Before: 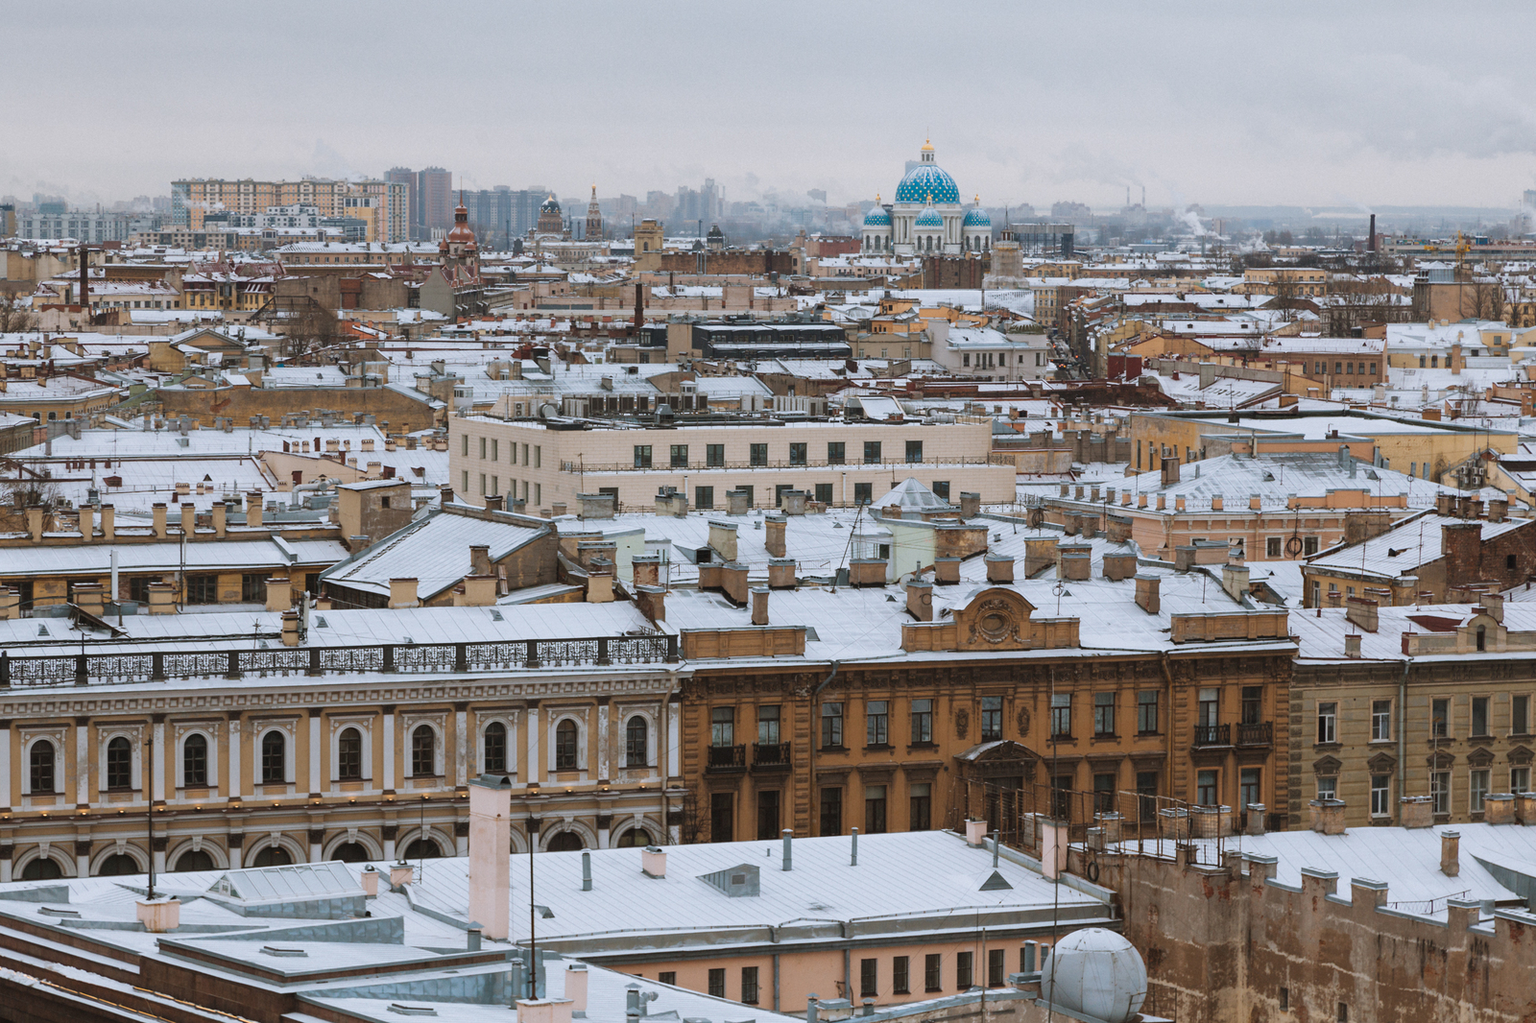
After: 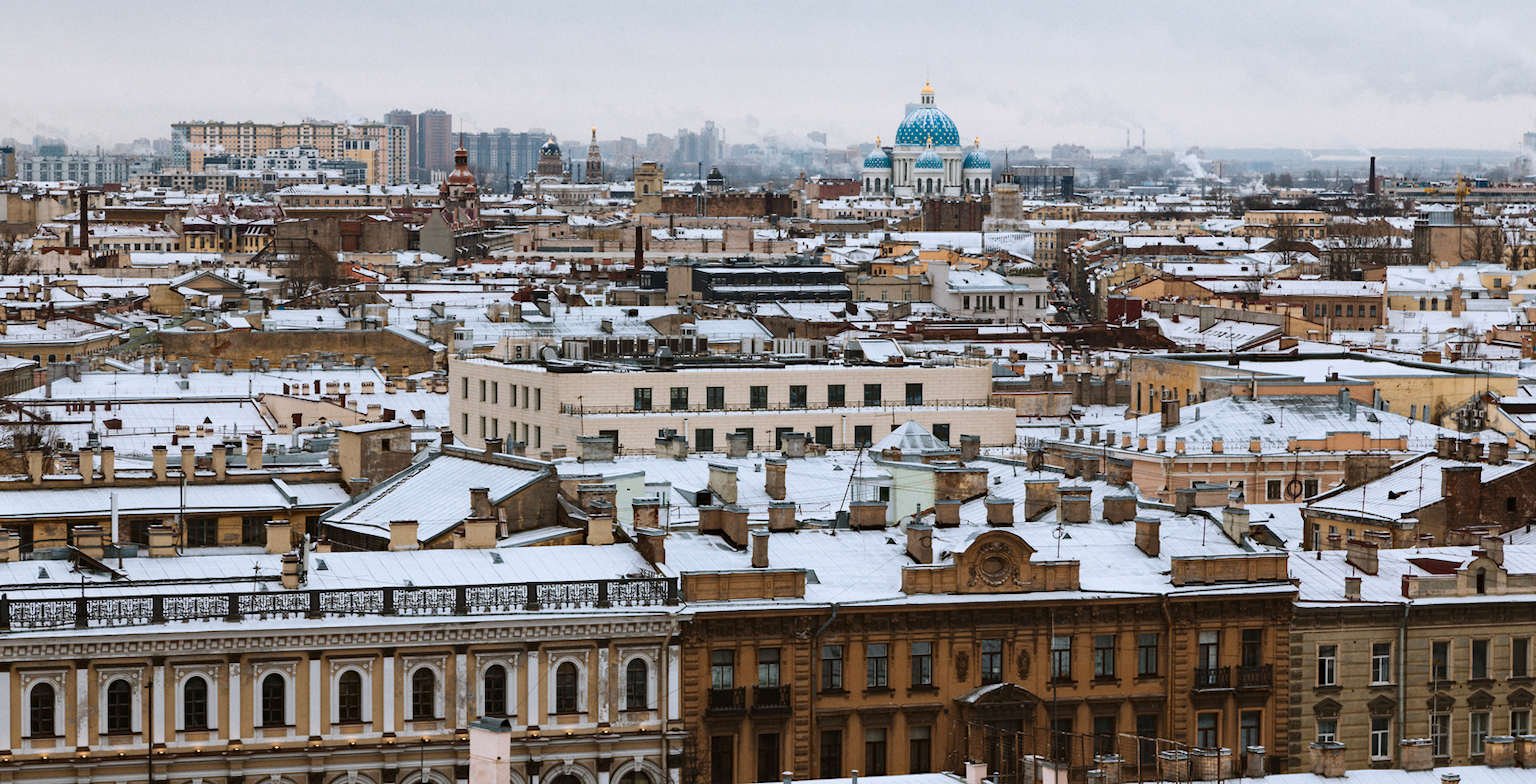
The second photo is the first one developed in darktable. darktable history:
crop: top 5.667%, bottom 17.637%
haze removal: compatibility mode true, adaptive false
contrast brightness saturation: contrast 0.22
